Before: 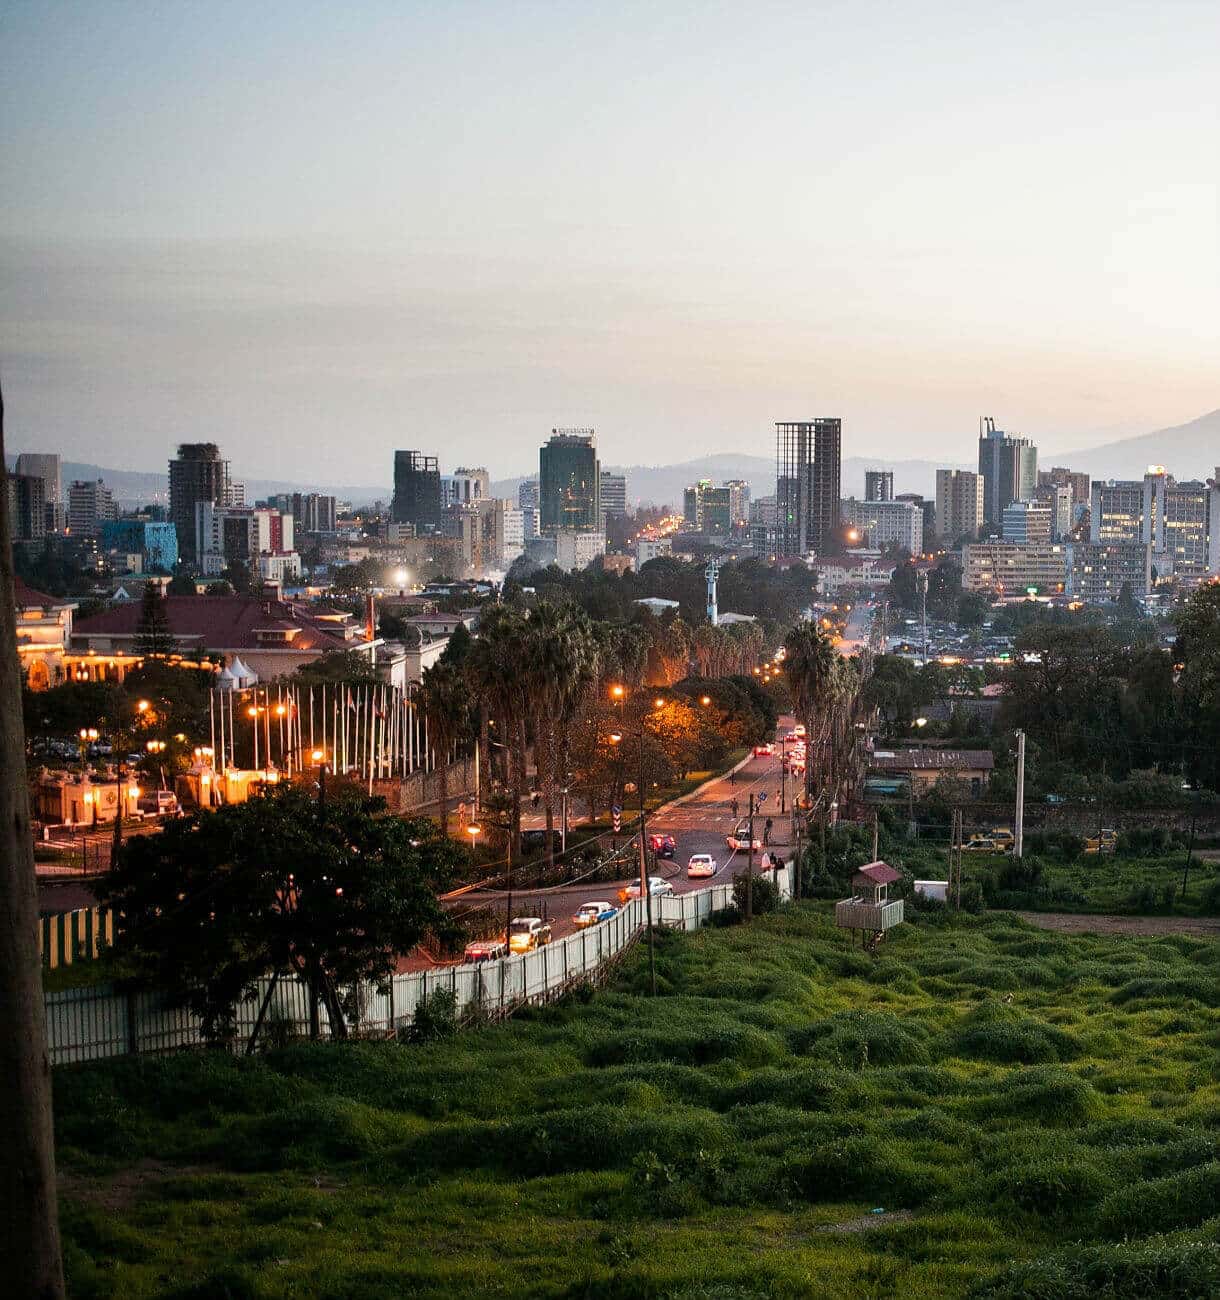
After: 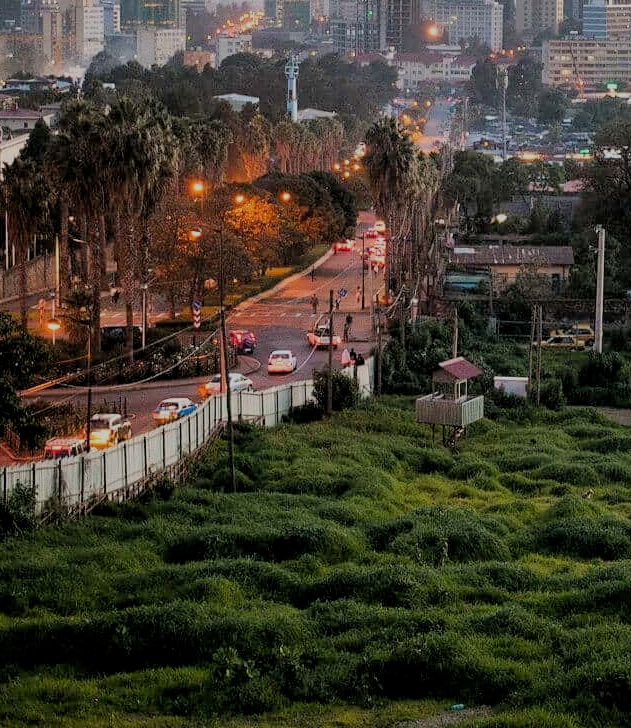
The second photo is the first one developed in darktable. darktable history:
crop: left 34.479%, top 38.822%, right 13.718%, bottom 5.172%
filmic rgb: black relative exposure -8.79 EV, white relative exposure 4.98 EV, threshold 3 EV, target black luminance 0%, hardness 3.77, latitude 66.33%, contrast 0.822, shadows ↔ highlights balance 20%, color science v5 (2021), contrast in shadows safe, contrast in highlights safe, enable highlight reconstruction true
